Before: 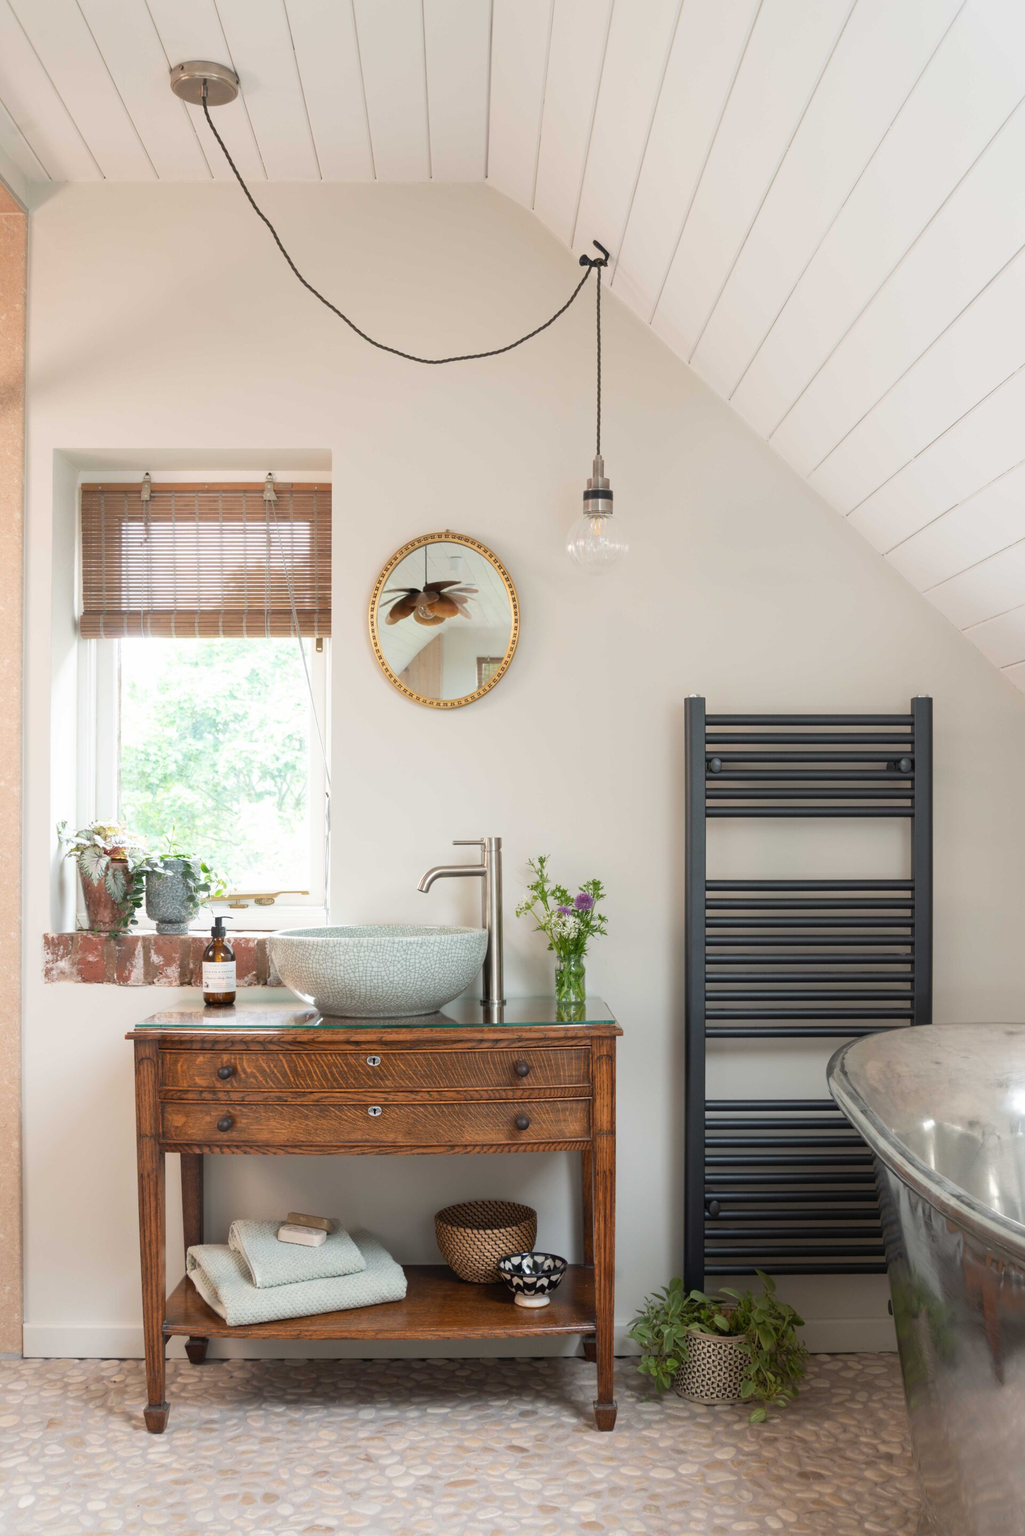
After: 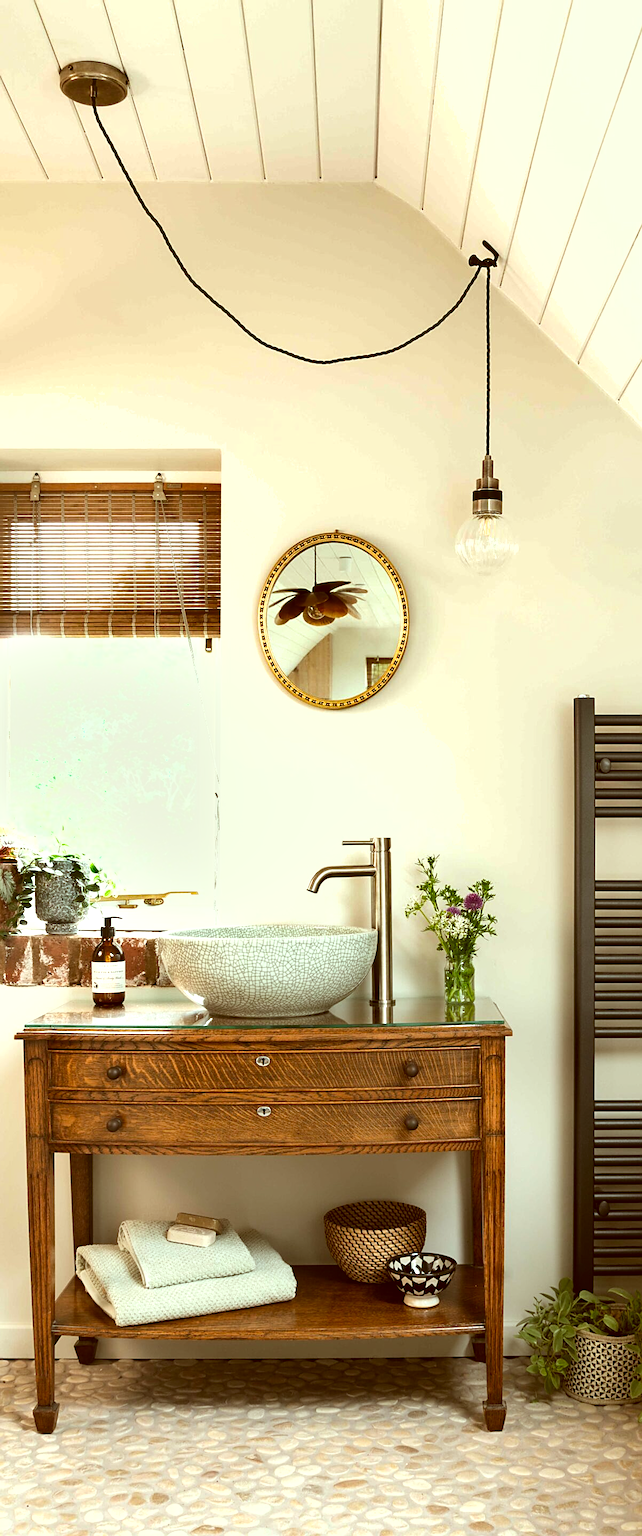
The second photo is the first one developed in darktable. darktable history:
color correction: highlights a* -6.29, highlights b* 9.57, shadows a* 10.43, shadows b* 23.45
exposure: compensate exposure bias true, compensate highlight preservation false
sharpen: on, module defaults
crop: left 10.871%, right 26.461%
shadows and highlights: white point adjustment 0.858, soften with gaussian
tone equalizer: -8 EV -0.712 EV, -7 EV -0.72 EV, -6 EV -0.586 EV, -5 EV -0.392 EV, -3 EV 0.405 EV, -2 EV 0.6 EV, -1 EV 0.675 EV, +0 EV 0.726 EV, smoothing diameter 2.22%, edges refinement/feathering 23.82, mask exposure compensation -1.57 EV, filter diffusion 5
